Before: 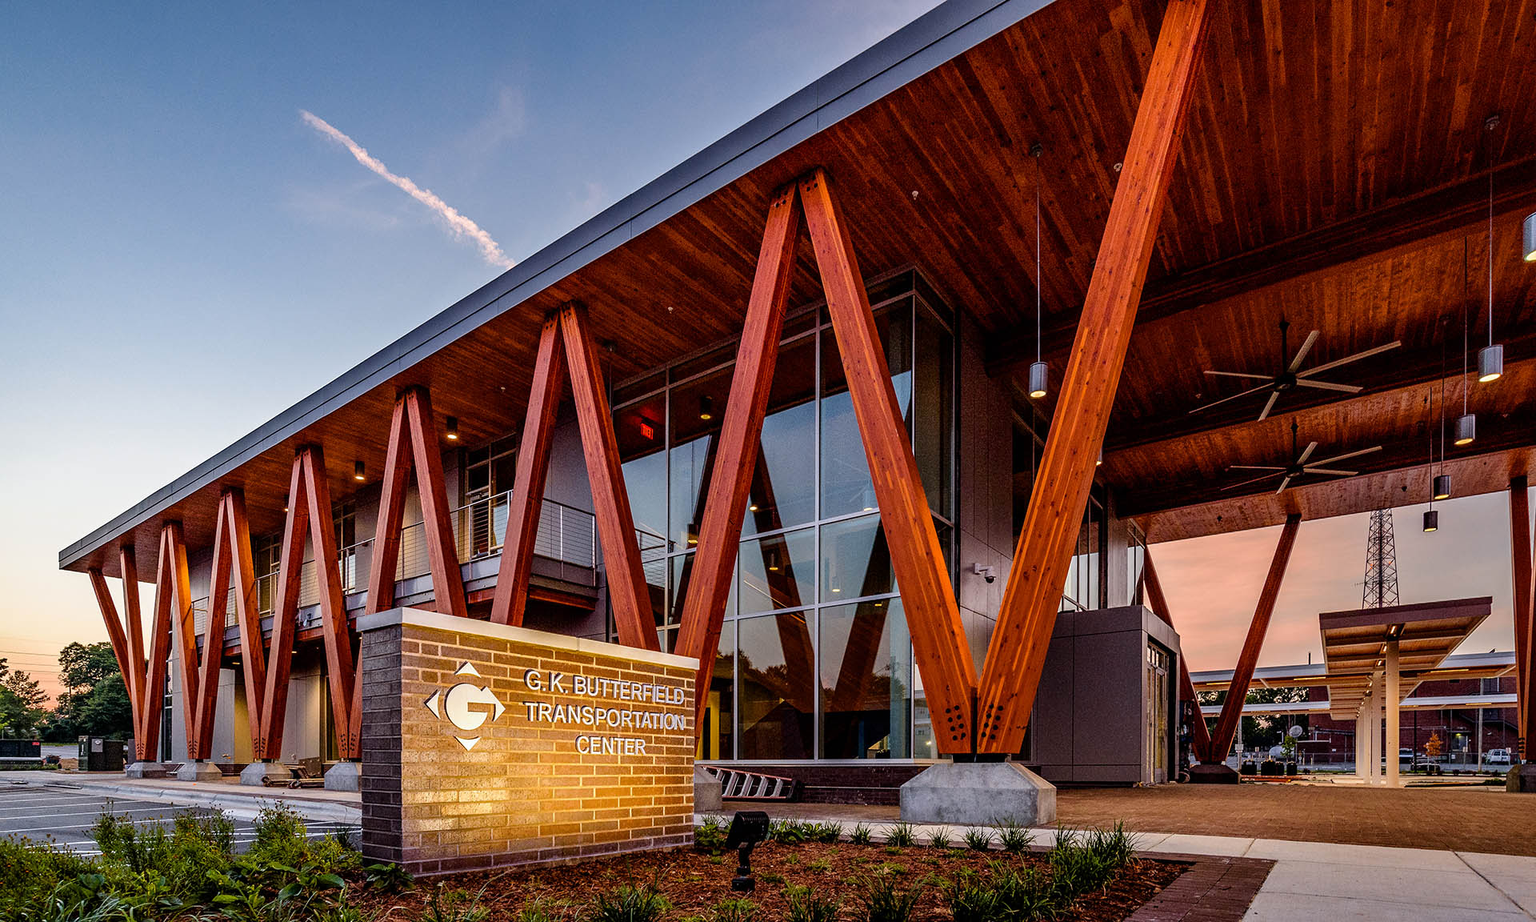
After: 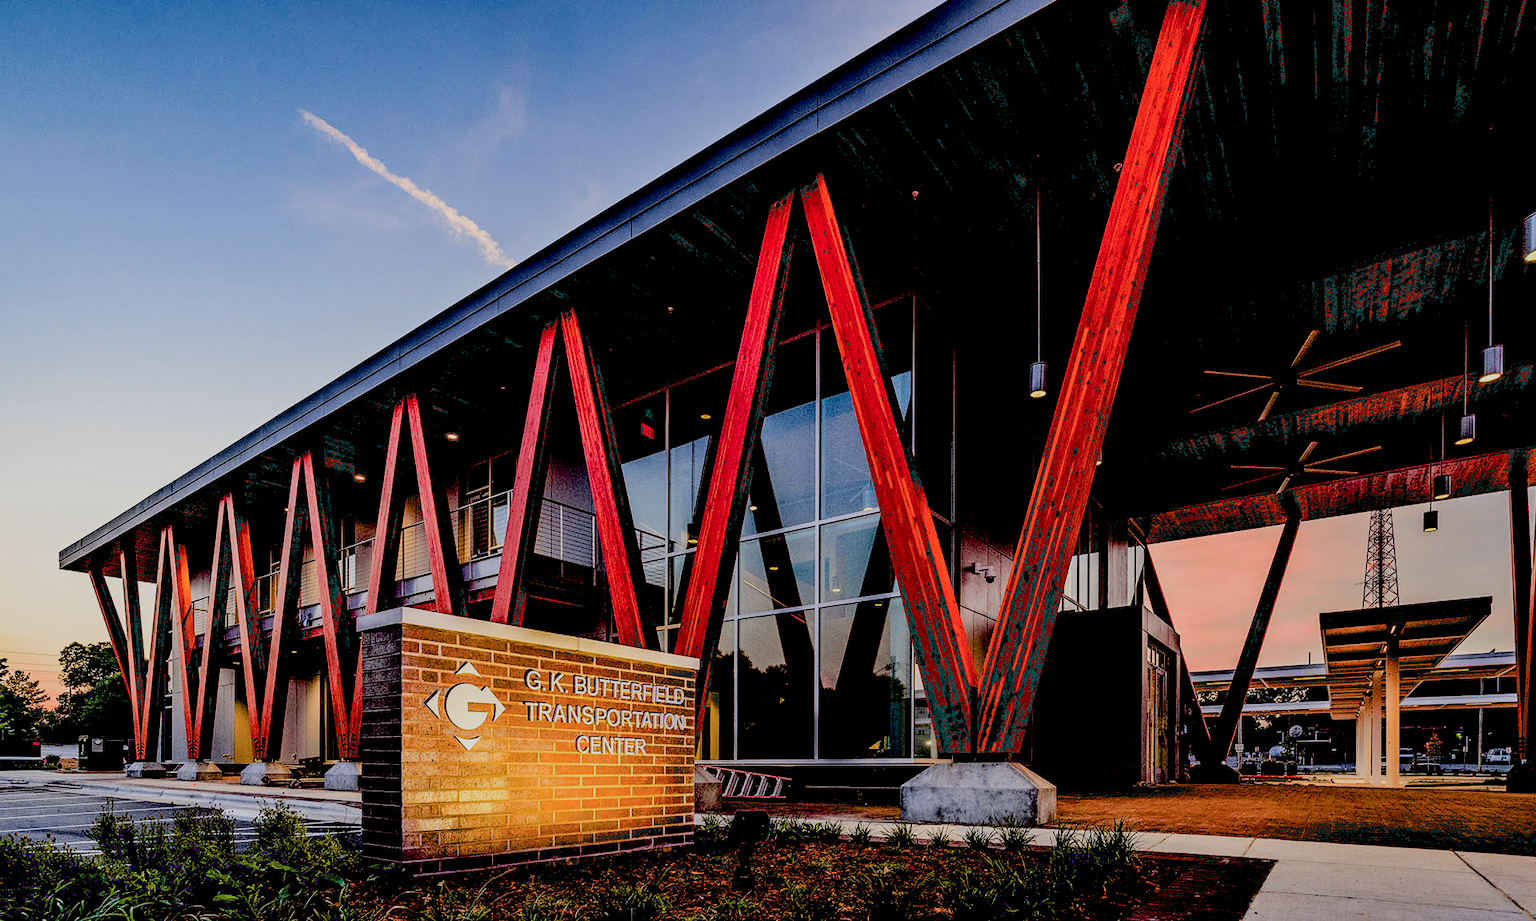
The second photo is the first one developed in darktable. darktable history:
filmic rgb: black relative exposure -7.65 EV, white relative exposure 4.56 EV, hardness 3.61
rotate and perspective: automatic cropping original format, crop left 0, crop top 0
exposure: black level correction 0.056, compensate highlight preservation false
tone curve: curves: ch0 [(0, 0) (0.068, 0.031) (0.175, 0.139) (0.32, 0.345) (0.495, 0.544) (0.748, 0.762) (0.993, 0.954)]; ch1 [(0, 0) (0.294, 0.184) (0.34, 0.303) (0.371, 0.344) (0.441, 0.408) (0.477, 0.474) (0.499, 0.5) (0.529, 0.523) (0.677, 0.762) (1, 1)]; ch2 [(0, 0) (0.431, 0.419) (0.495, 0.502) (0.524, 0.534) (0.557, 0.56) (0.634, 0.654) (0.728, 0.722) (1, 1)], color space Lab, independent channels, preserve colors none
local contrast: highlights 100%, shadows 100%, detail 120%, midtone range 0.2
